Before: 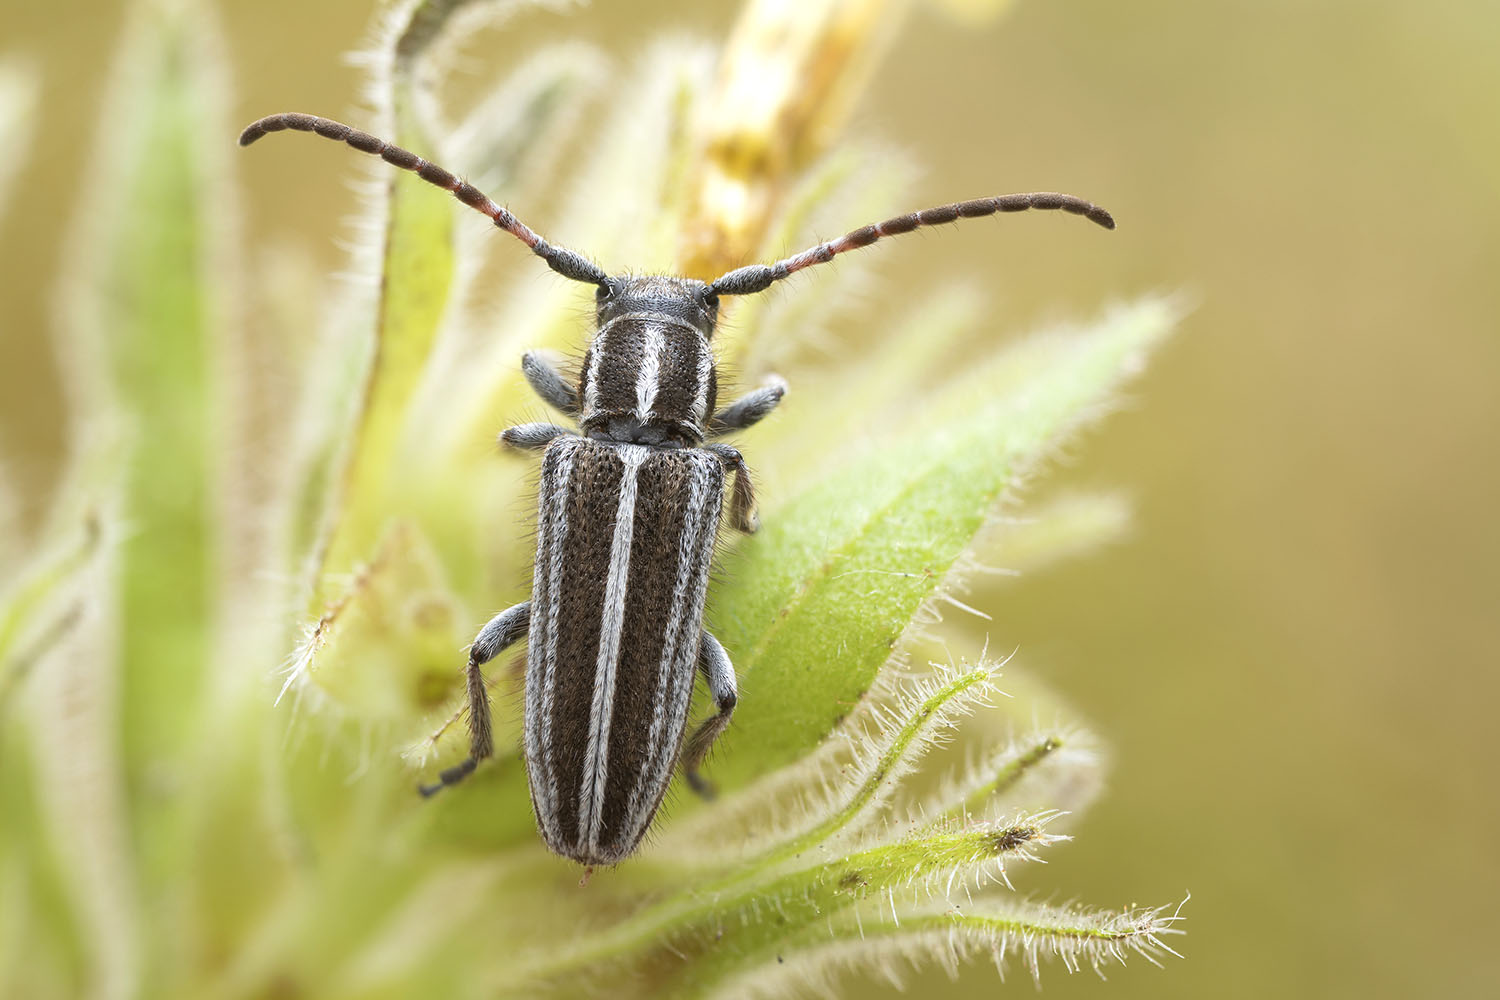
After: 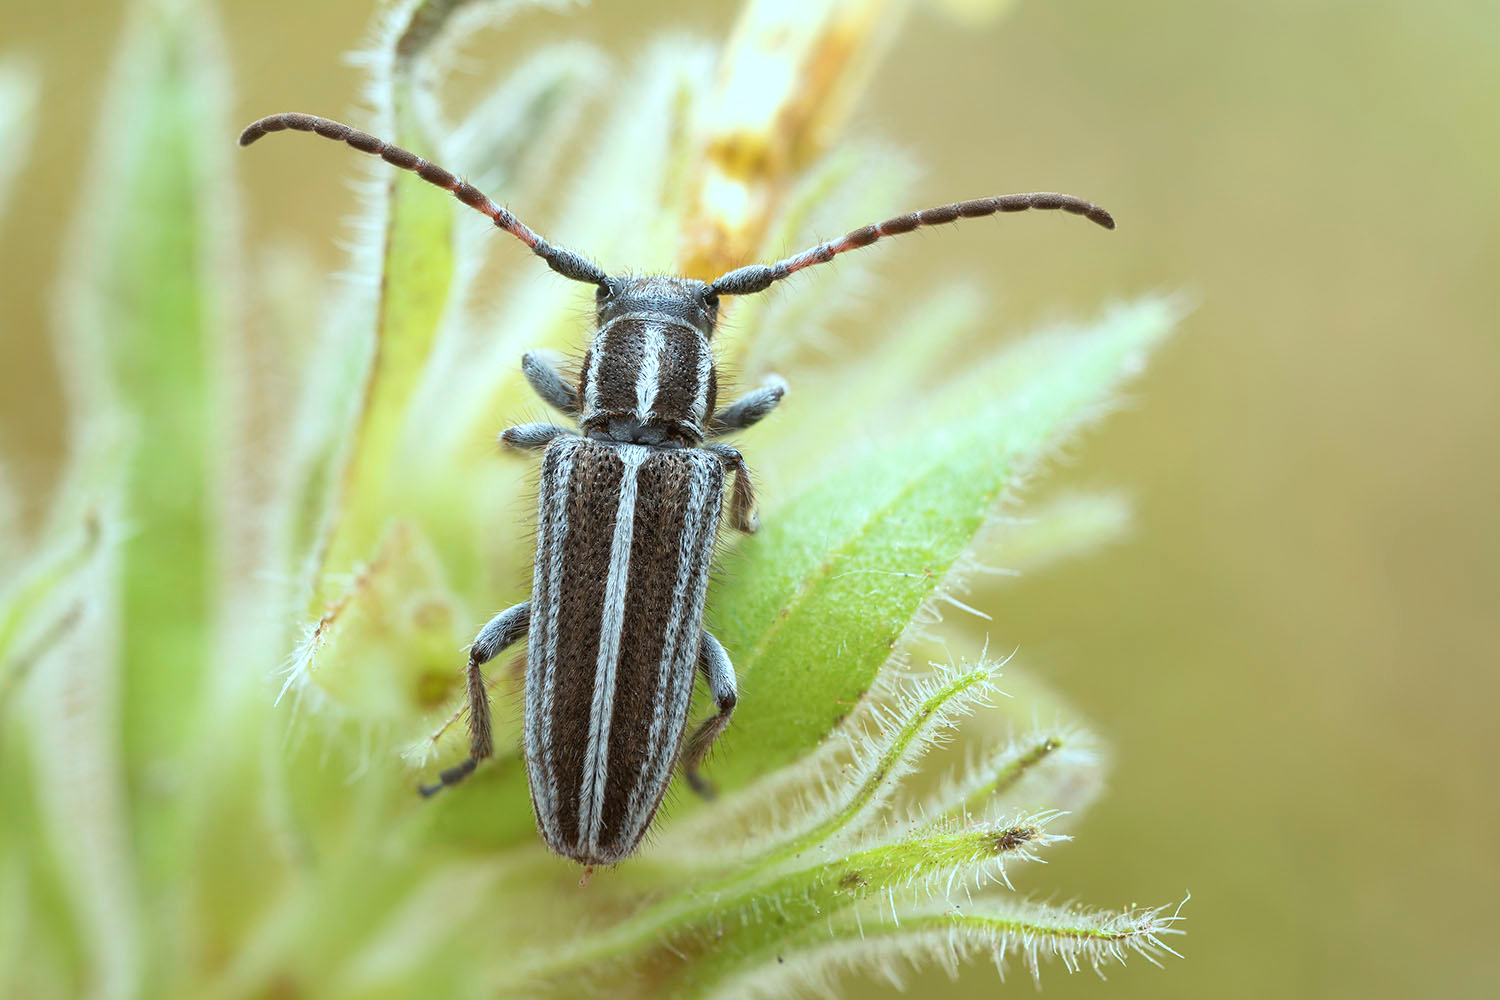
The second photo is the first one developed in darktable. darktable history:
color correction: highlights a* -9.99, highlights b* -10.24
